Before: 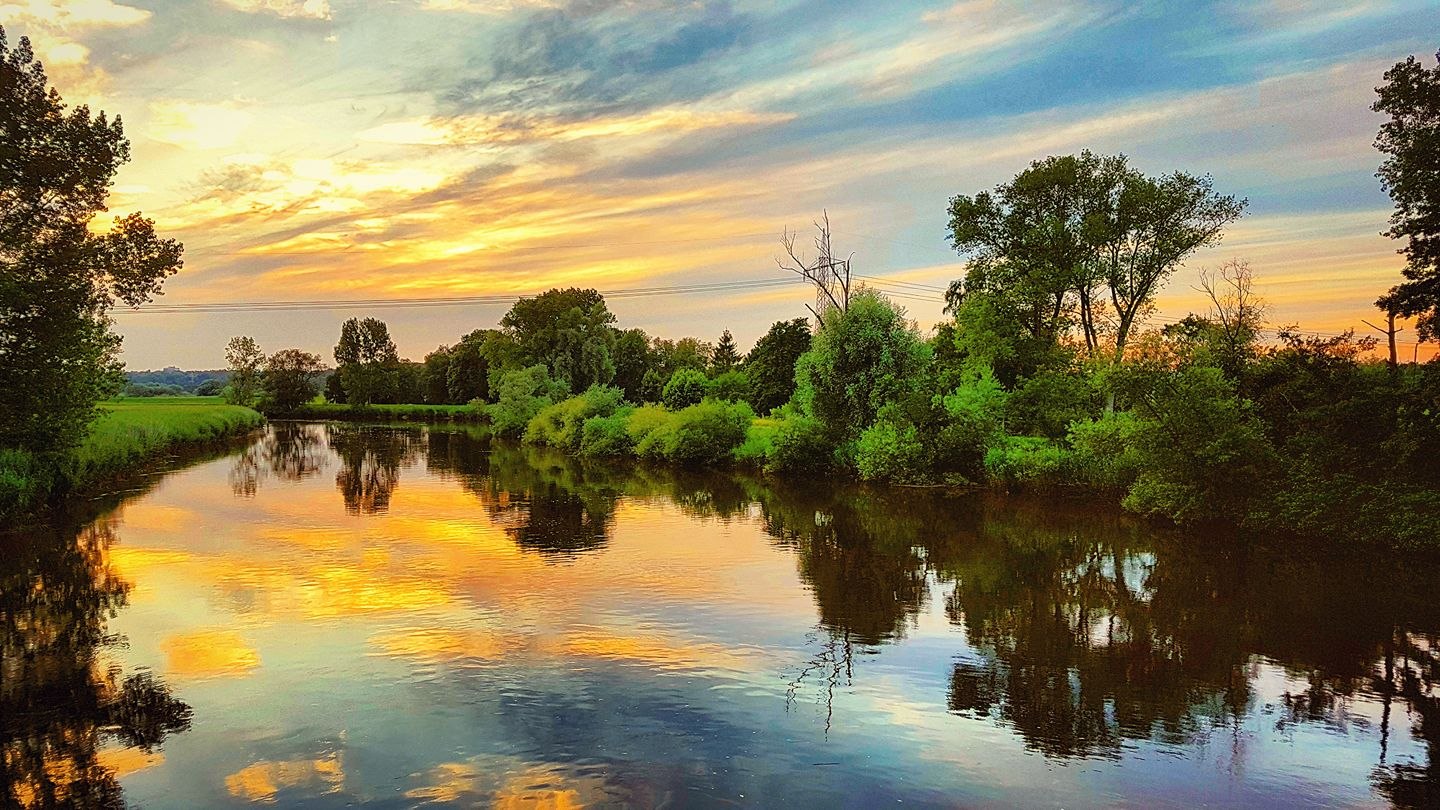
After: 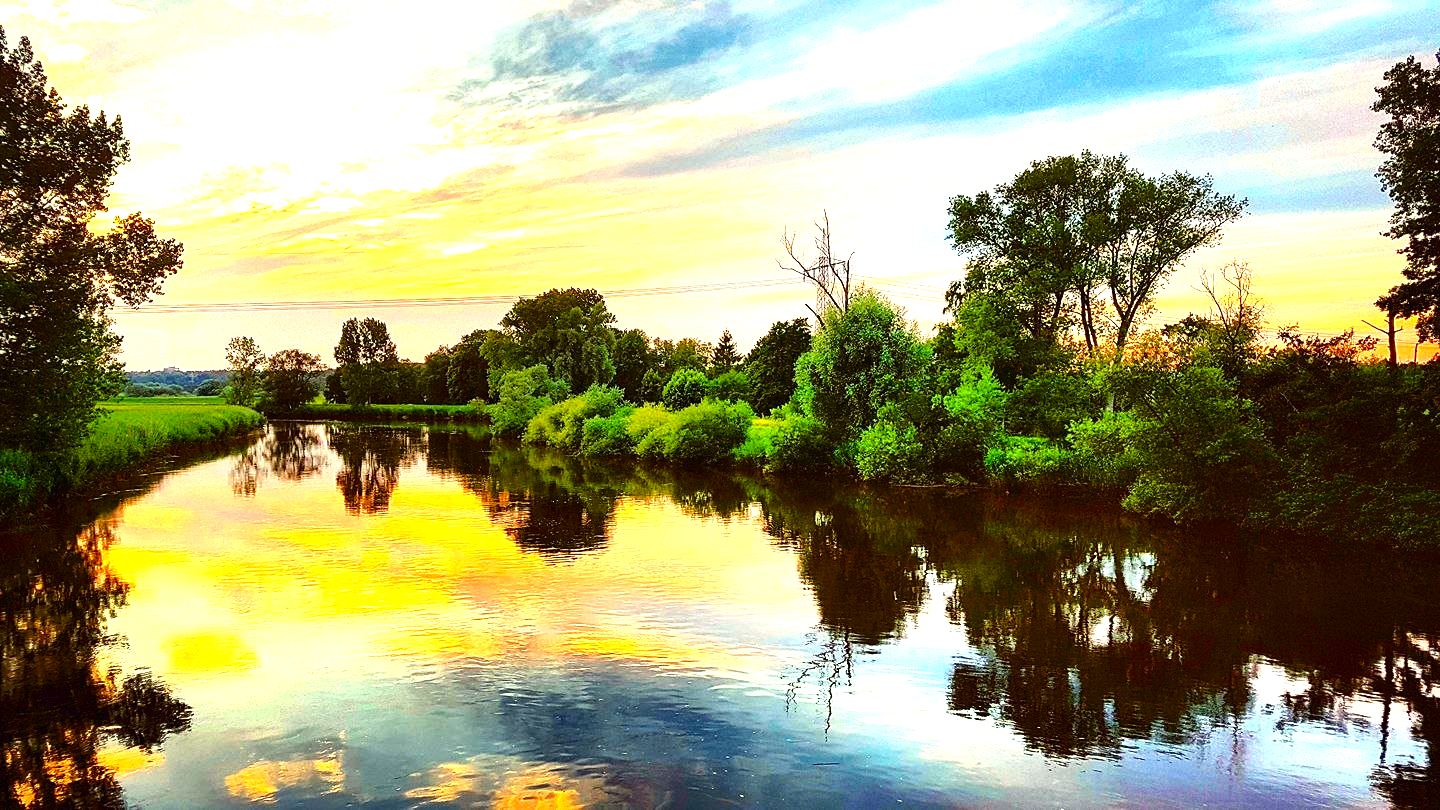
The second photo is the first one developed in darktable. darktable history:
exposure: black level correction 0, exposure 1.2 EV, compensate highlight preservation false
contrast brightness saturation: contrast 0.13, brightness -0.232, saturation 0.147
